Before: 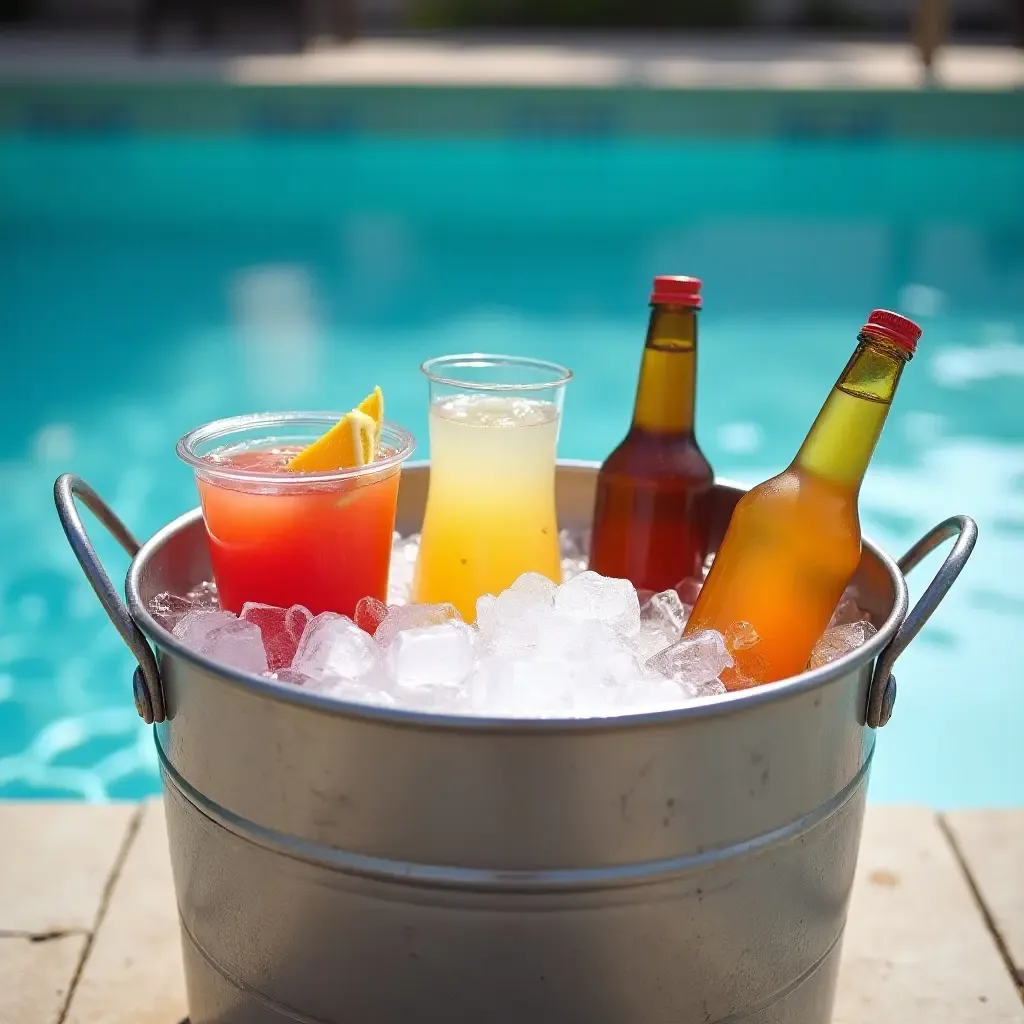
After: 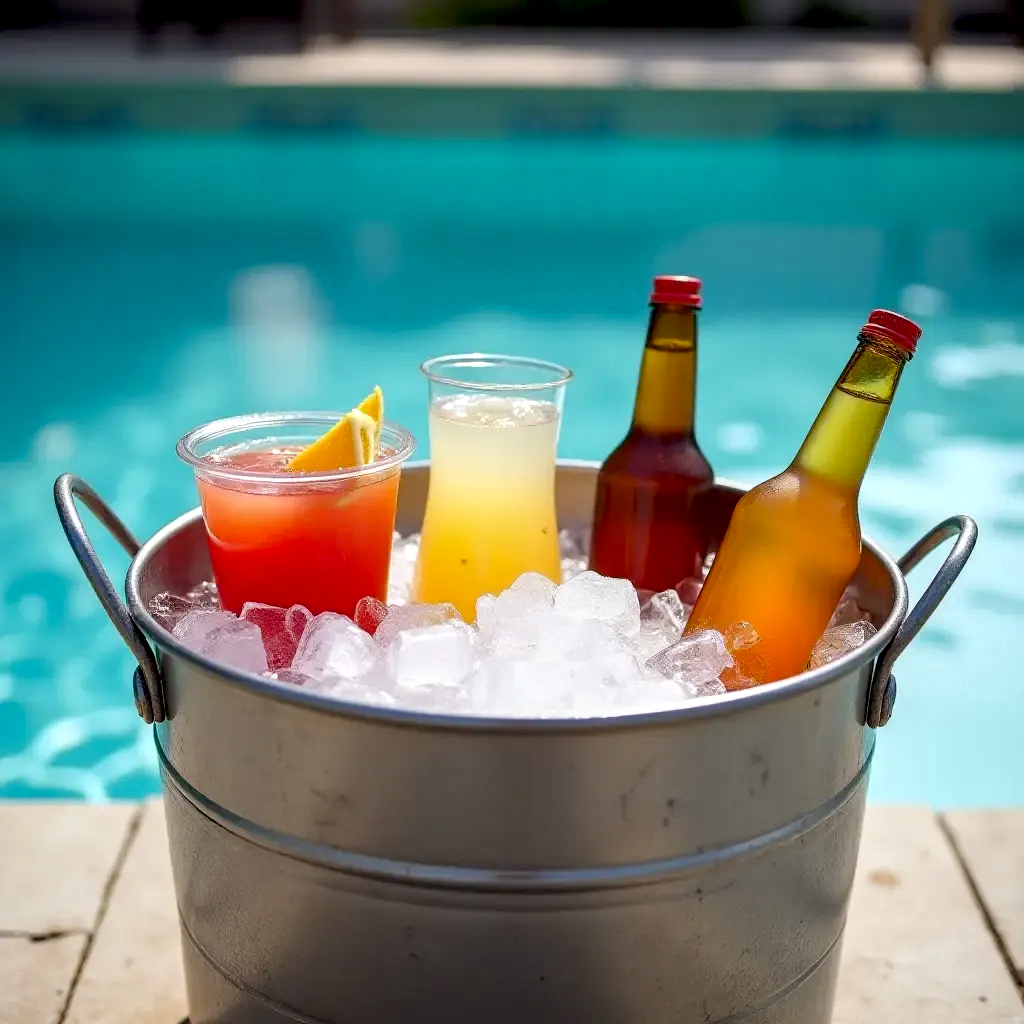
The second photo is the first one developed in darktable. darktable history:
exposure: black level correction 0.01, exposure 0.006 EV, compensate highlight preservation false
local contrast: shadows 90%, midtone range 0.499
